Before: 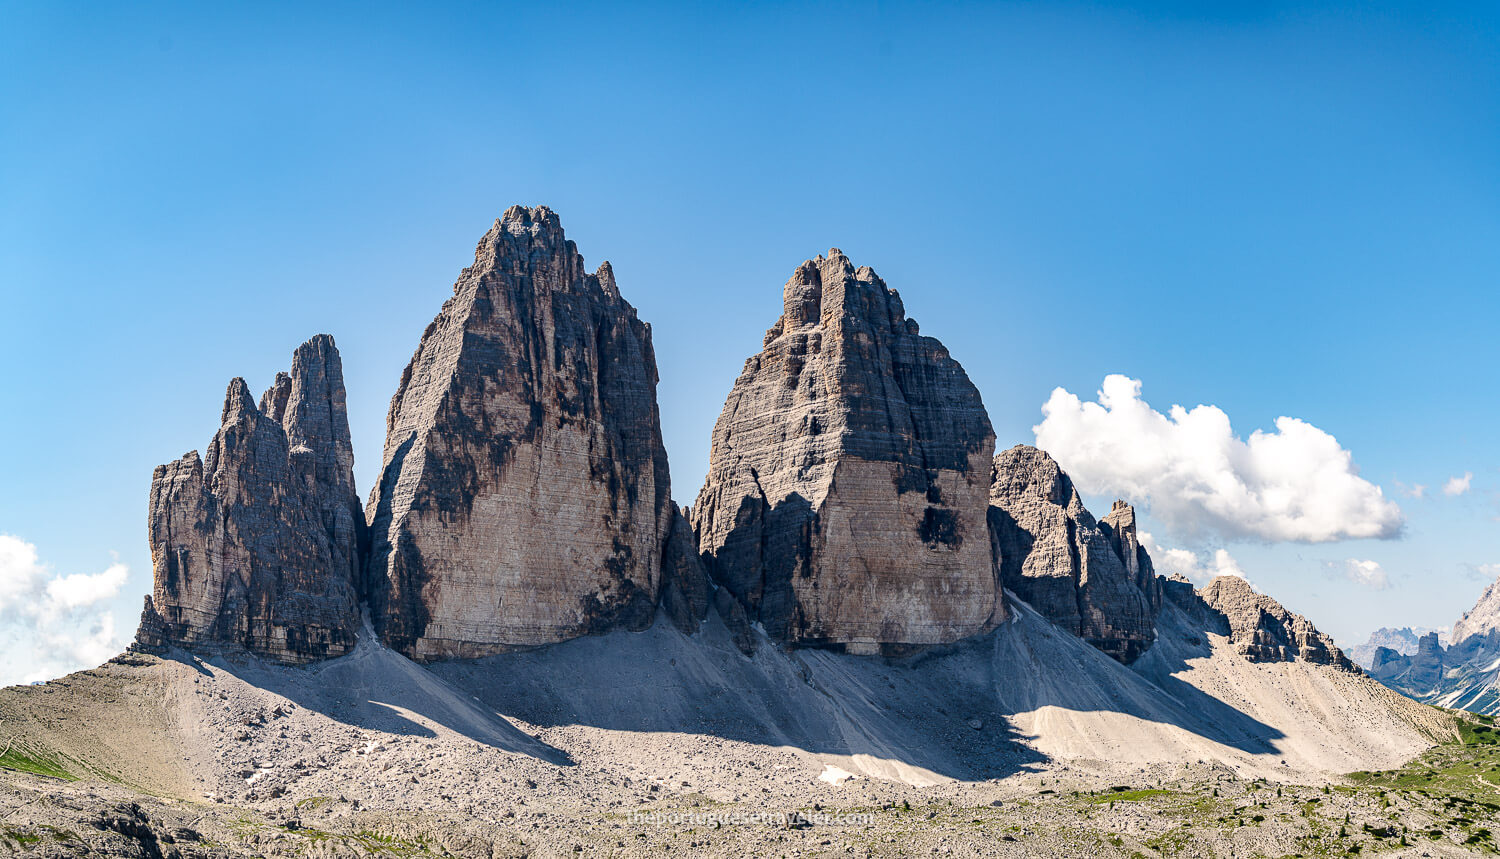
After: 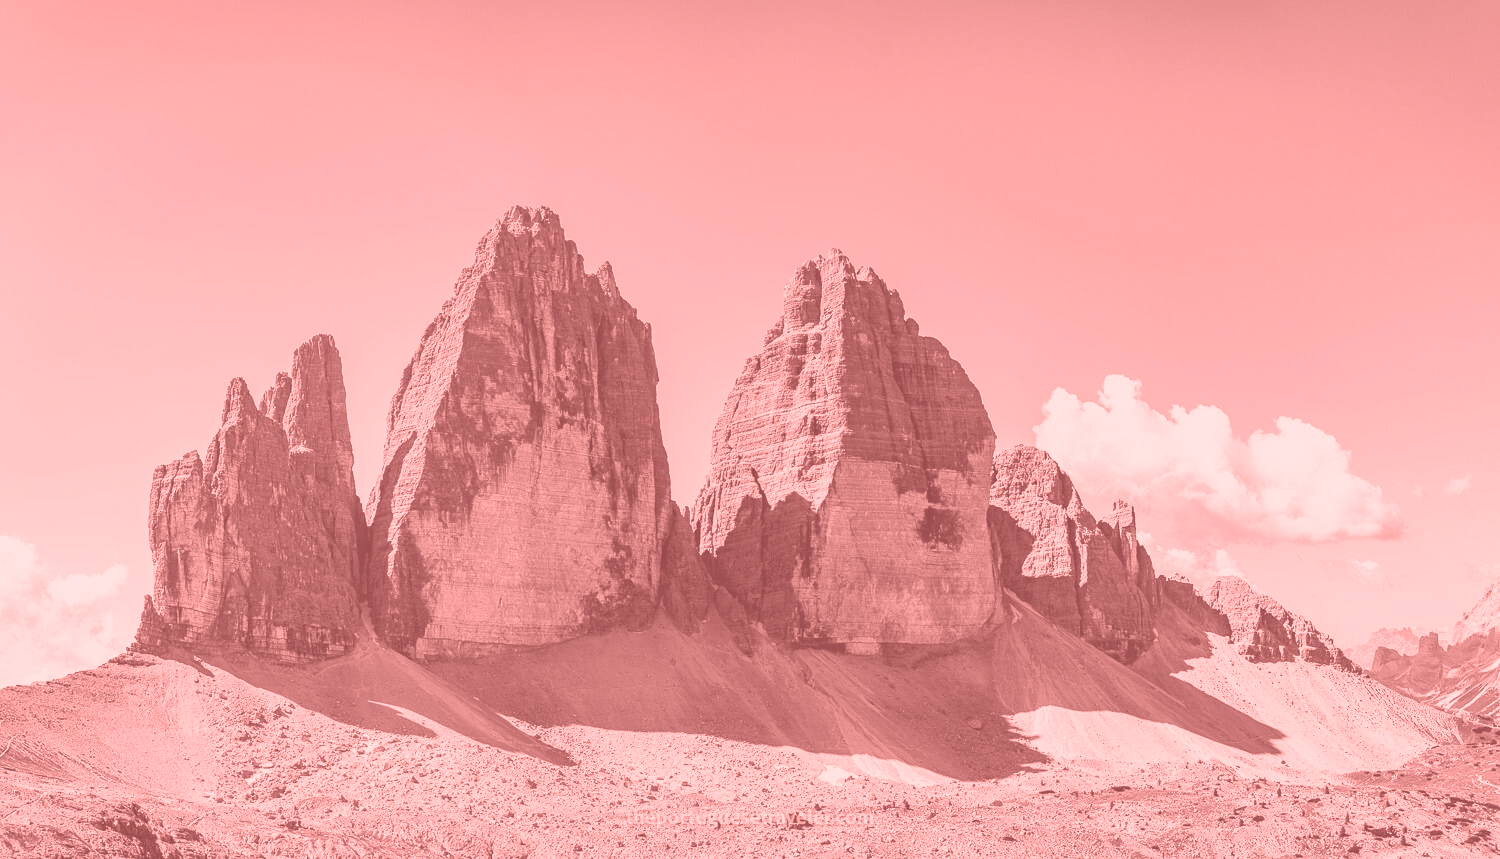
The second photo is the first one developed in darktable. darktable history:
exposure: black level correction 0.001, exposure 0.5 EV, compensate exposure bias true, compensate highlight preservation false
colorize: saturation 51%, source mix 50.67%, lightness 50.67%
